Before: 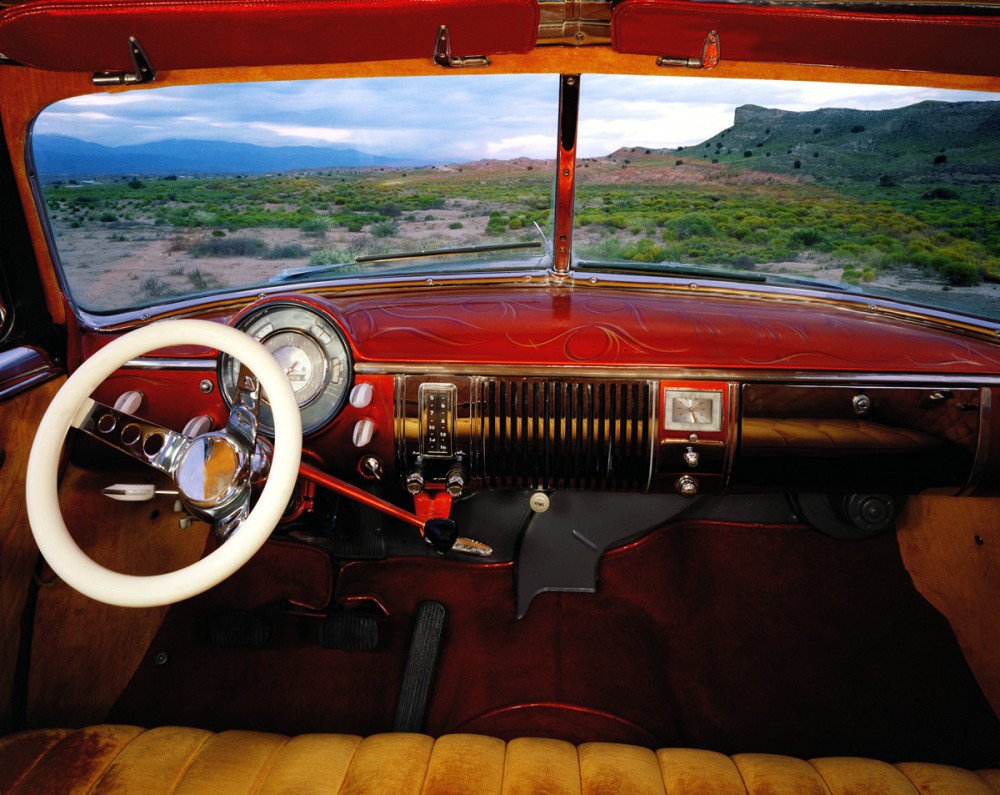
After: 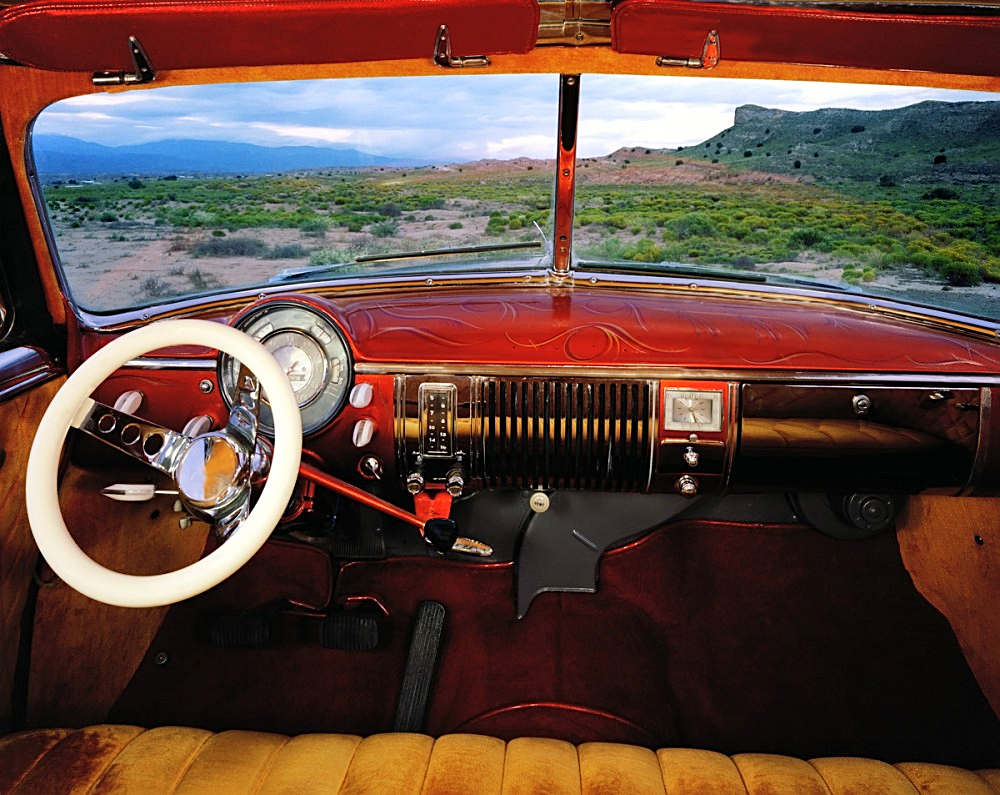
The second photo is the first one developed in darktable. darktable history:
sharpen: on, module defaults
shadows and highlights: radius 266.43, soften with gaussian
